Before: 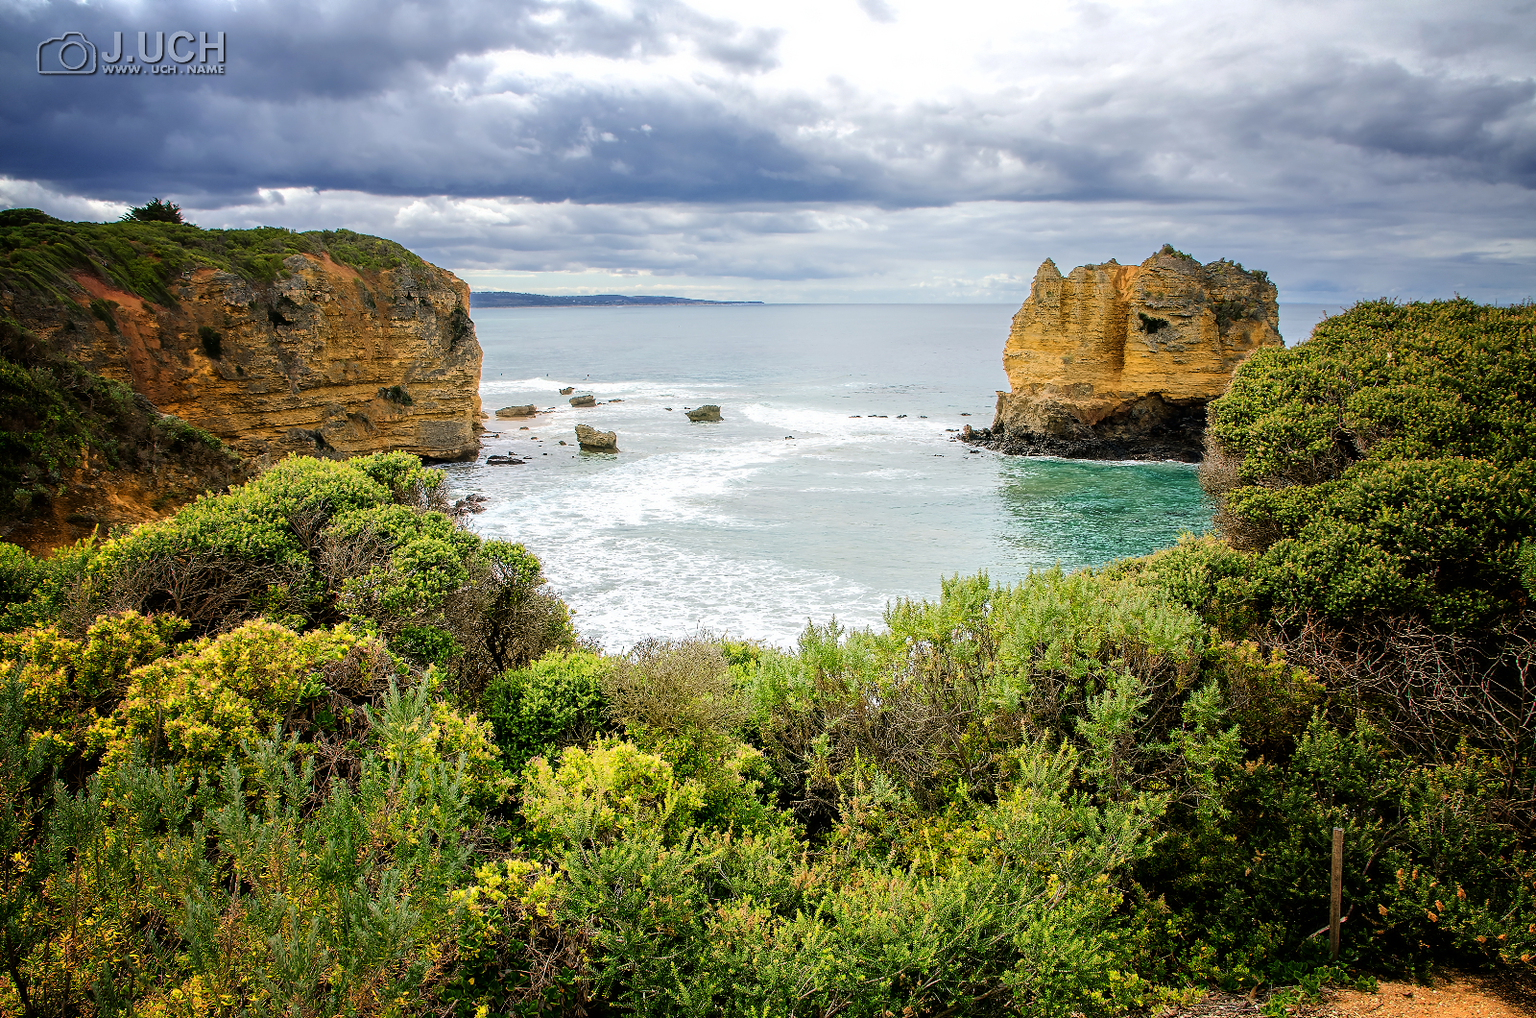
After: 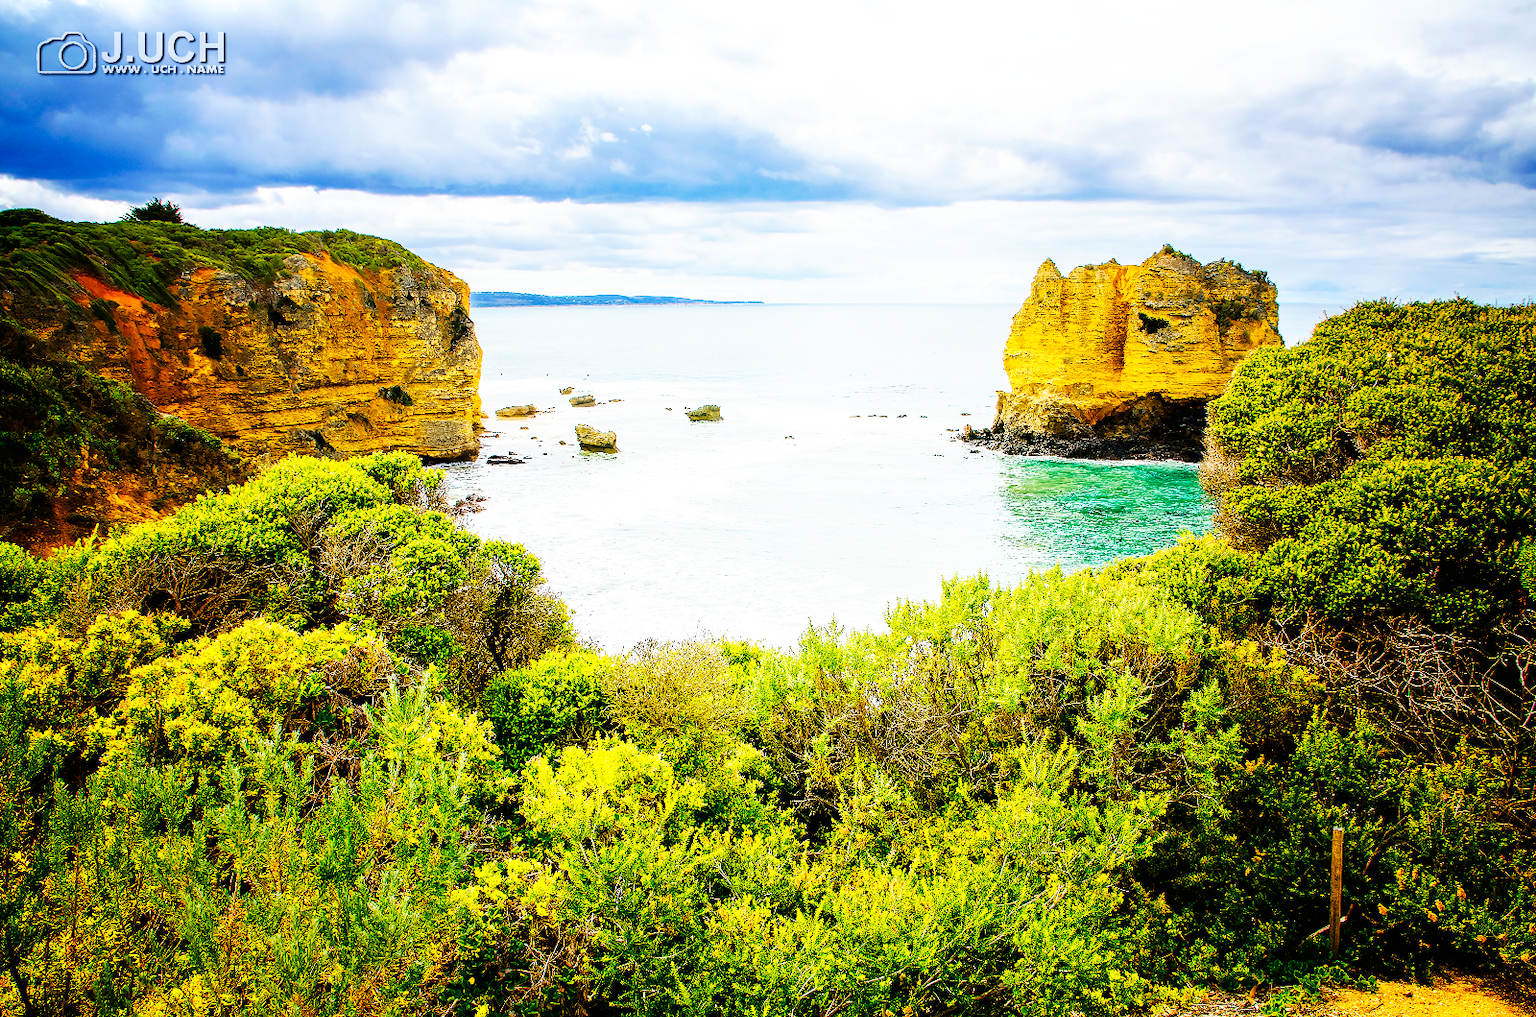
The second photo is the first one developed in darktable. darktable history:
base curve: curves: ch0 [(0, 0) (0.007, 0.004) (0.027, 0.03) (0.046, 0.07) (0.207, 0.54) (0.442, 0.872) (0.673, 0.972) (1, 1)], preserve colors none
color balance rgb: linear chroma grading › global chroma 15%, perceptual saturation grading › global saturation 30%
